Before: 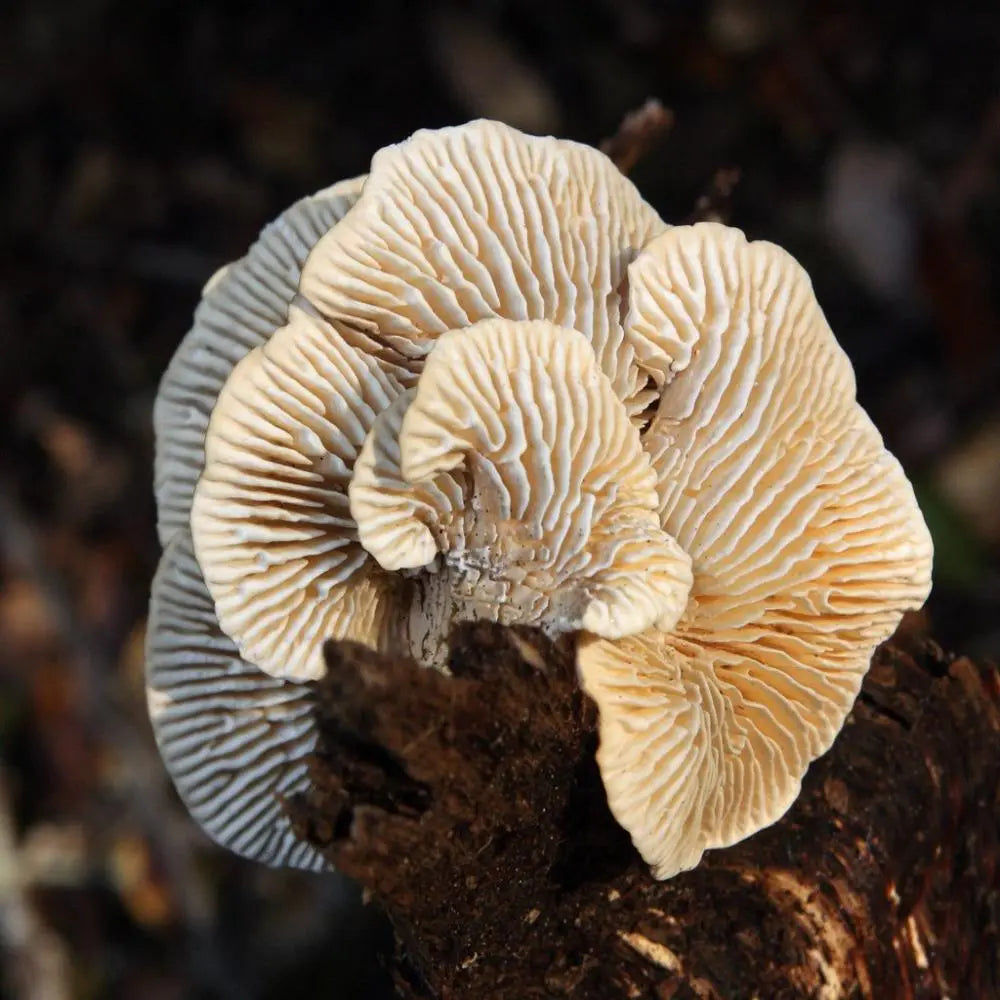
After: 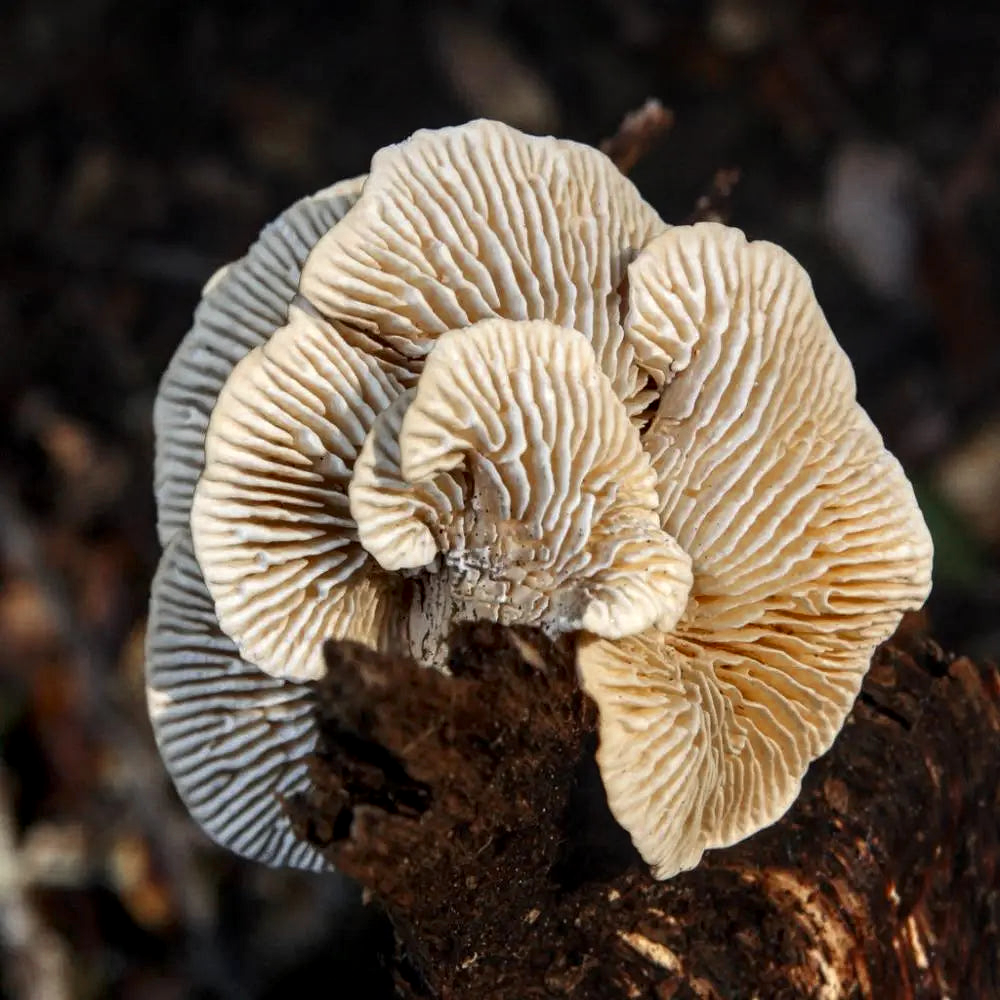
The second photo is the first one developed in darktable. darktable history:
local contrast: detail 140%
contrast brightness saturation: contrast 0.08, saturation 0.2
color zones: curves: ch0 [(0, 0.5) (0.125, 0.4) (0.25, 0.5) (0.375, 0.4) (0.5, 0.4) (0.625, 0.35) (0.75, 0.35) (0.875, 0.5)]; ch1 [(0, 0.35) (0.125, 0.45) (0.25, 0.35) (0.375, 0.35) (0.5, 0.35) (0.625, 0.35) (0.75, 0.45) (0.875, 0.35)]; ch2 [(0, 0.6) (0.125, 0.5) (0.25, 0.5) (0.375, 0.6) (0.5, 0.6) (0.625, 0.5) (0.75, 0.5) (0.875, 0.5)]
